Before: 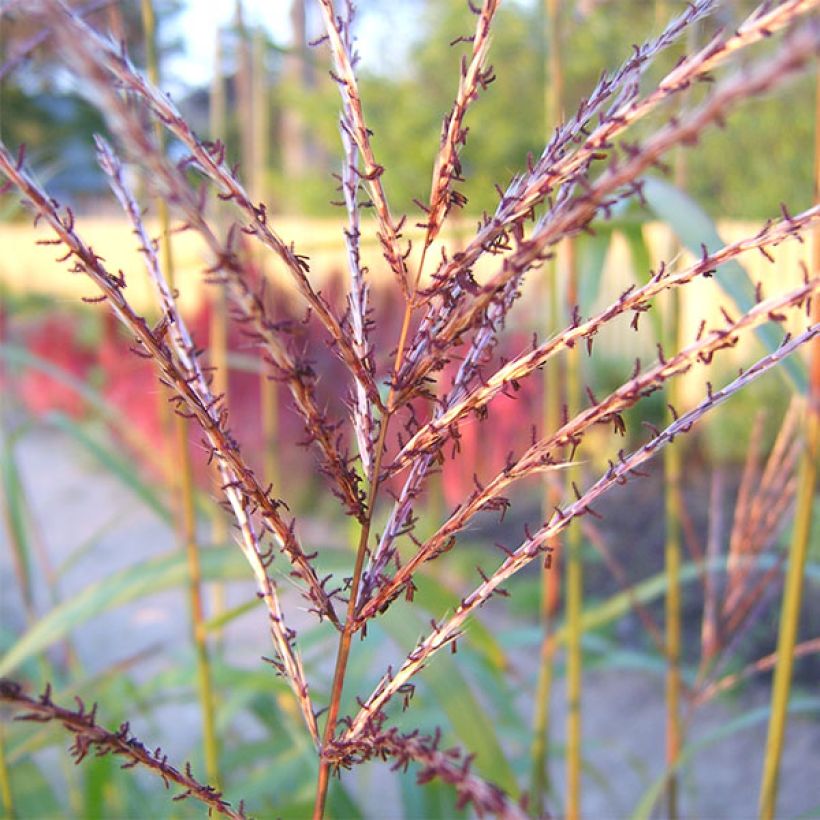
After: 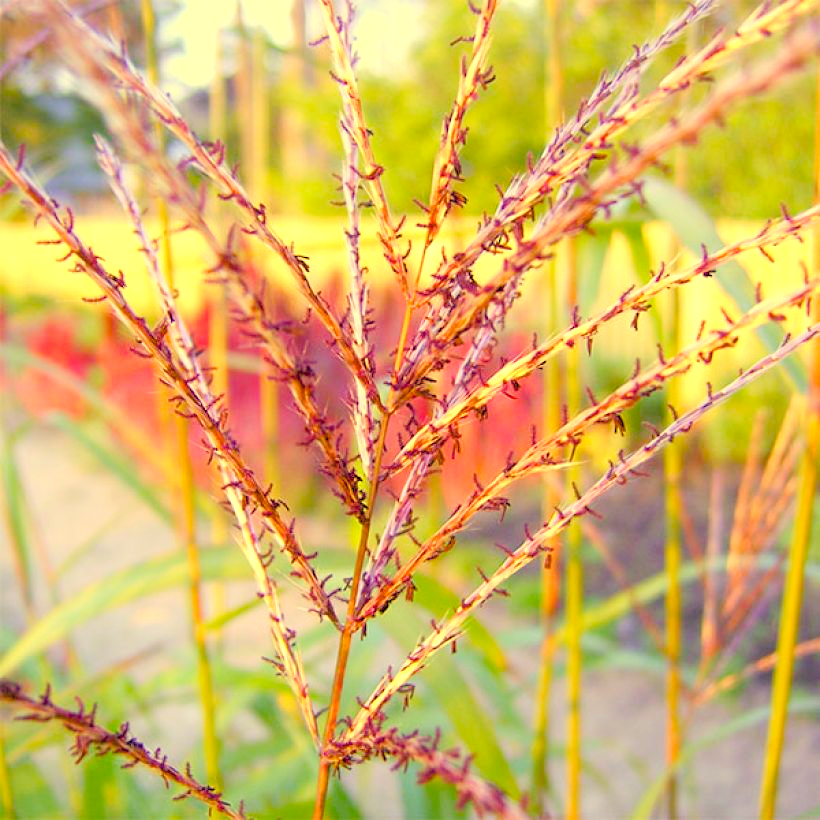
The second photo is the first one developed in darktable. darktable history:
tone equalizer: on, module defaults
contrast brightness saturation: brightness 0.28
color correction: highlights a* -0.482, highlights b* 40, shadows a* 9.8, shadows b* -0.161
color balance rgb: shadows lift › luminance -9.41%, highlights gain › luminance 17.6%, global offset › luminance -1.45%, perceptual saturation grading › highlights -17.77%, perceptual saturation grading › mid-tones 33.1%, perceptual saturation grading › shadows 50.52%, global vibrance 24.22%
